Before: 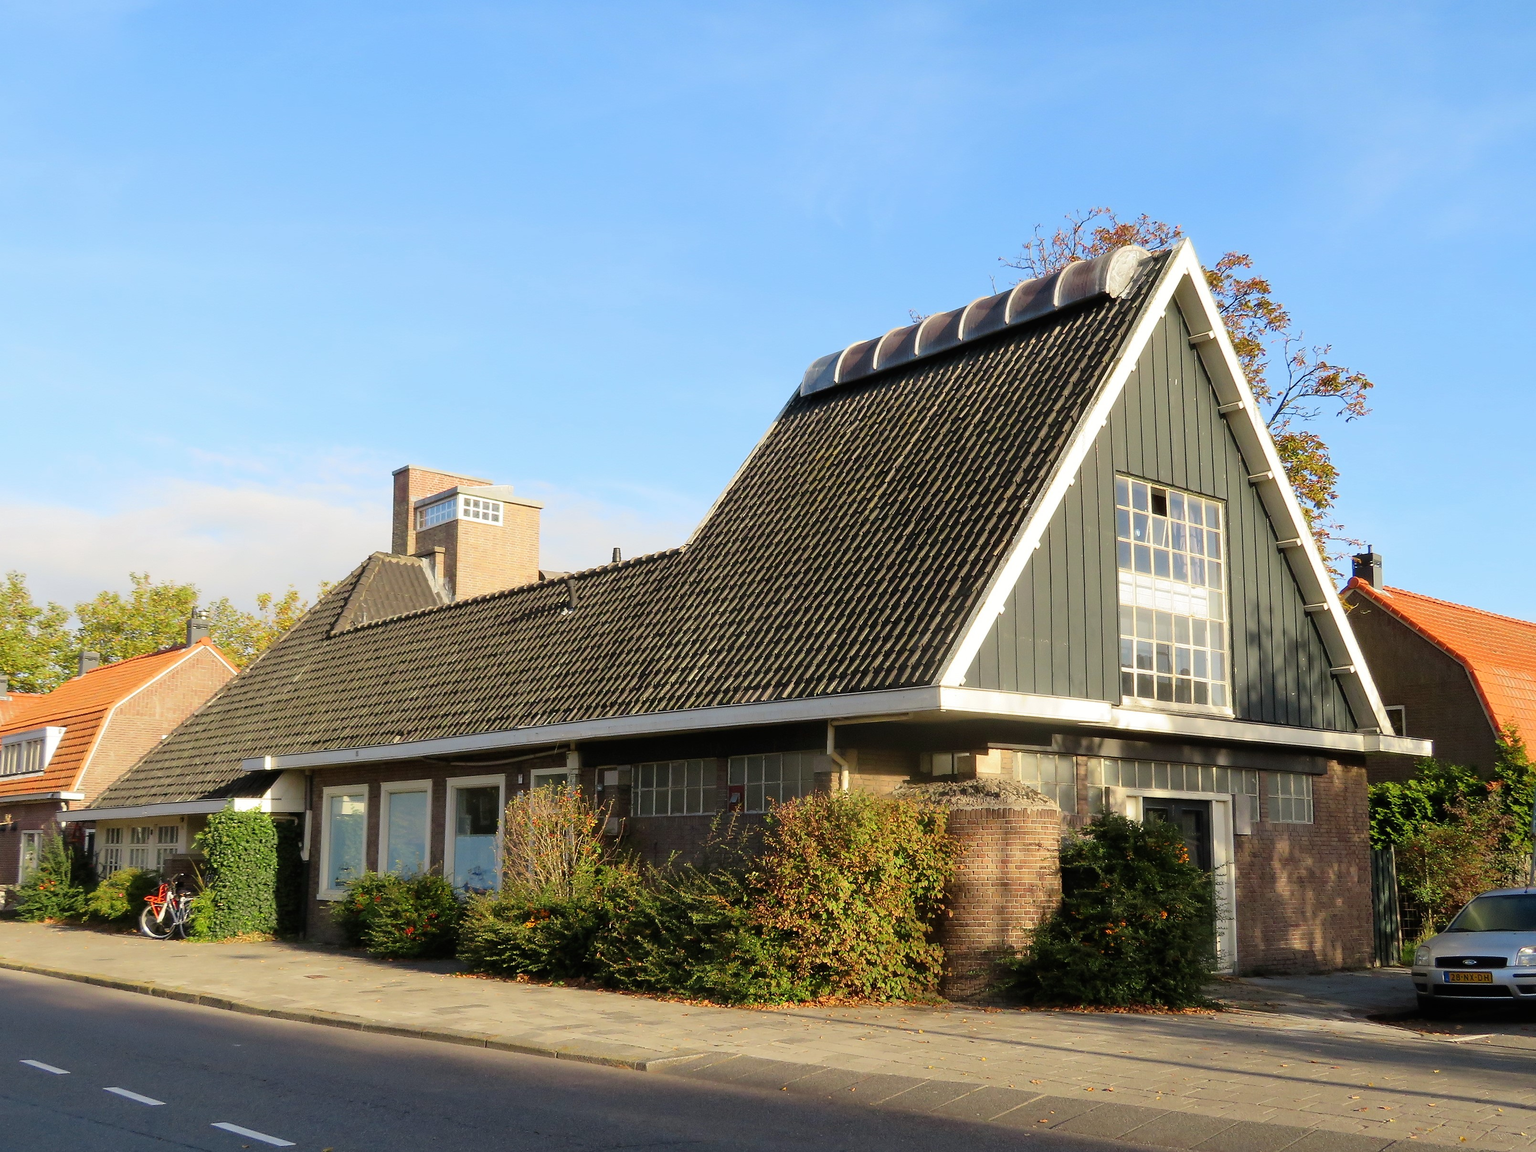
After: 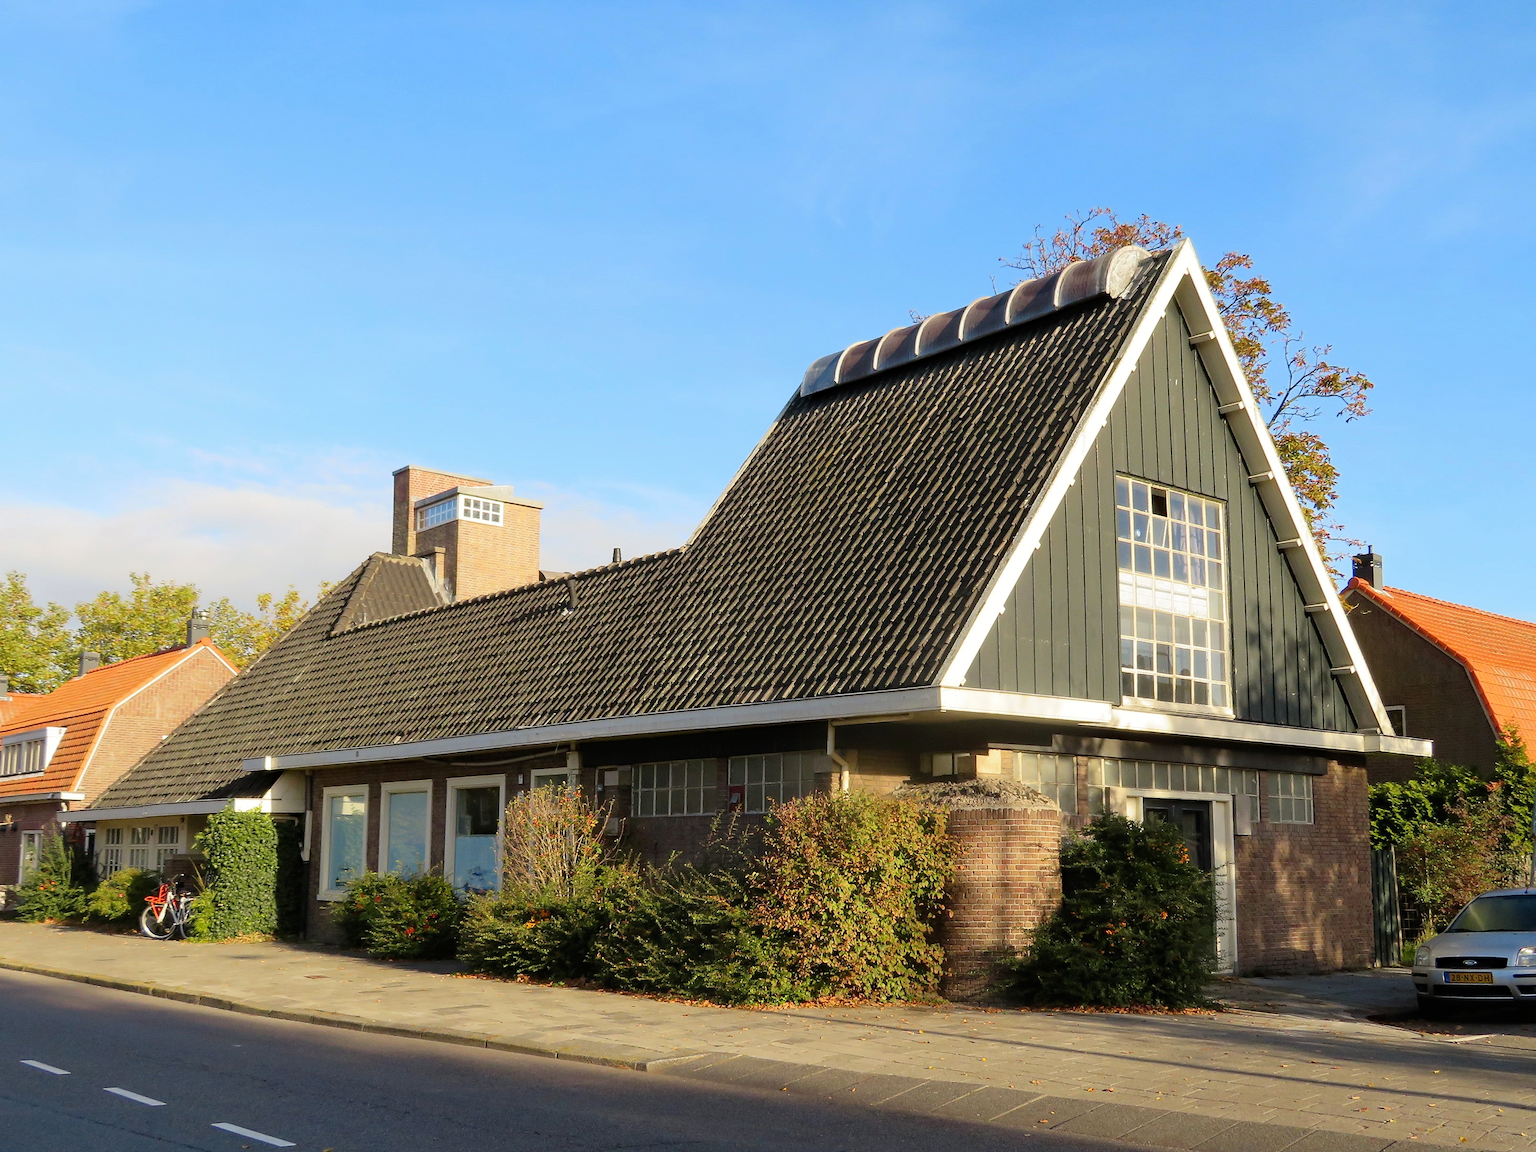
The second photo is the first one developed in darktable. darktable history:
color zones: curves: ch2 [(0, 0.5) (0.143, 0.5) (0.286, 0.489) (0.415, 0.421) (0.571, 0.5) (0.714, 0.5) (0.857, 0.5) (1, 0.5)]
haze removal: adaptive false
